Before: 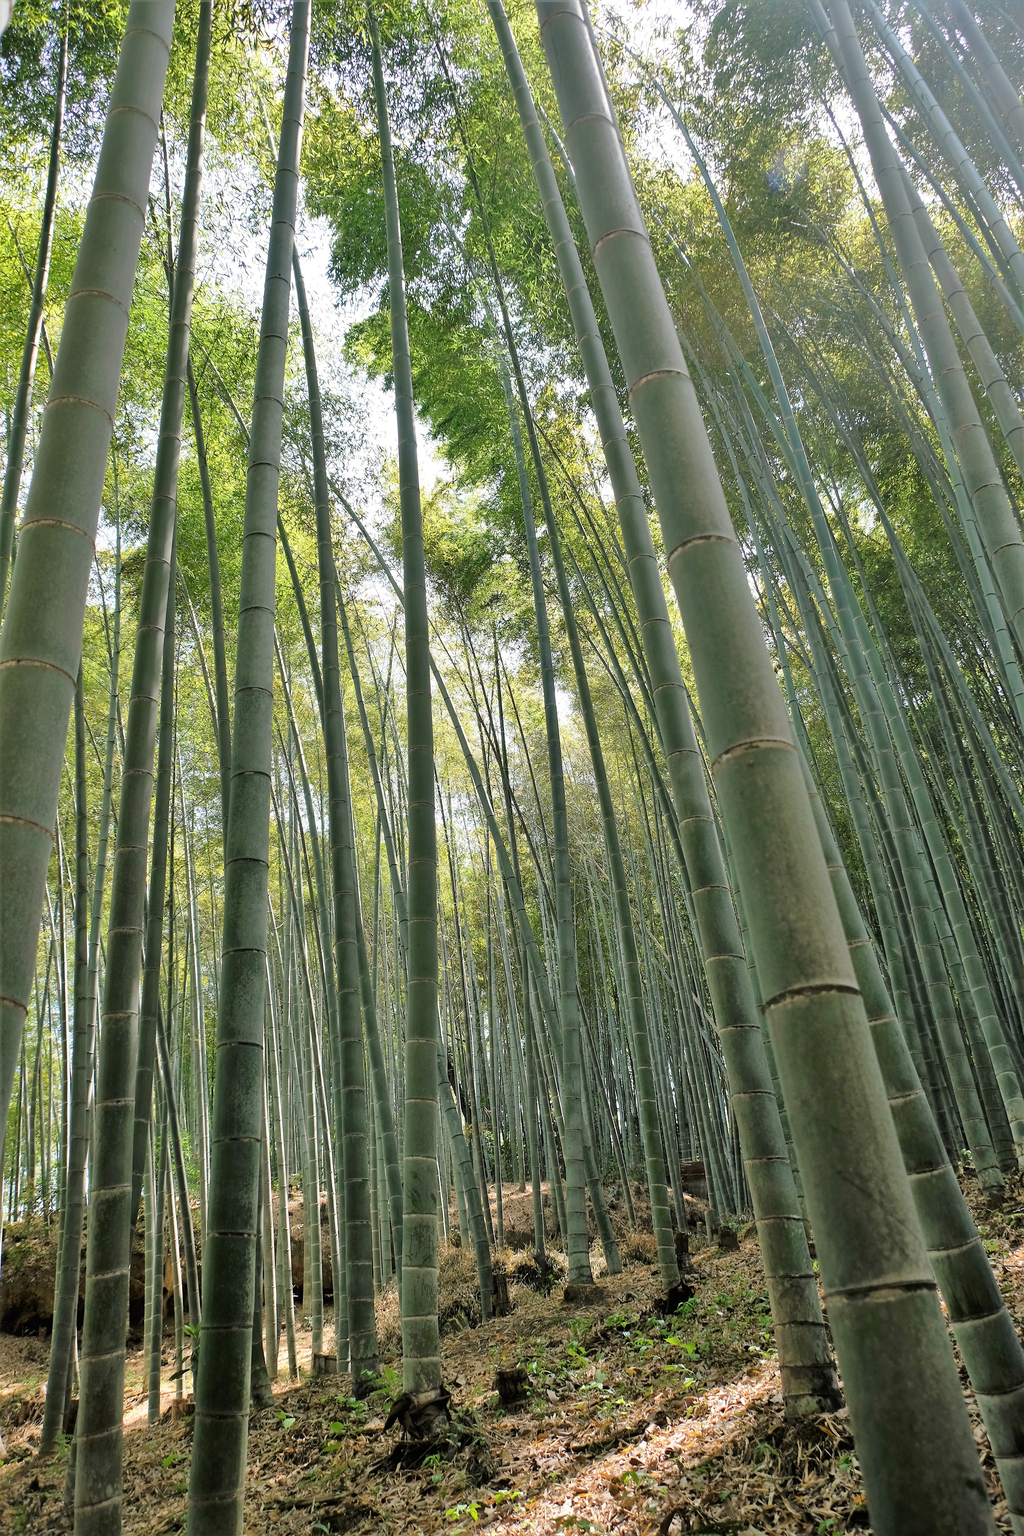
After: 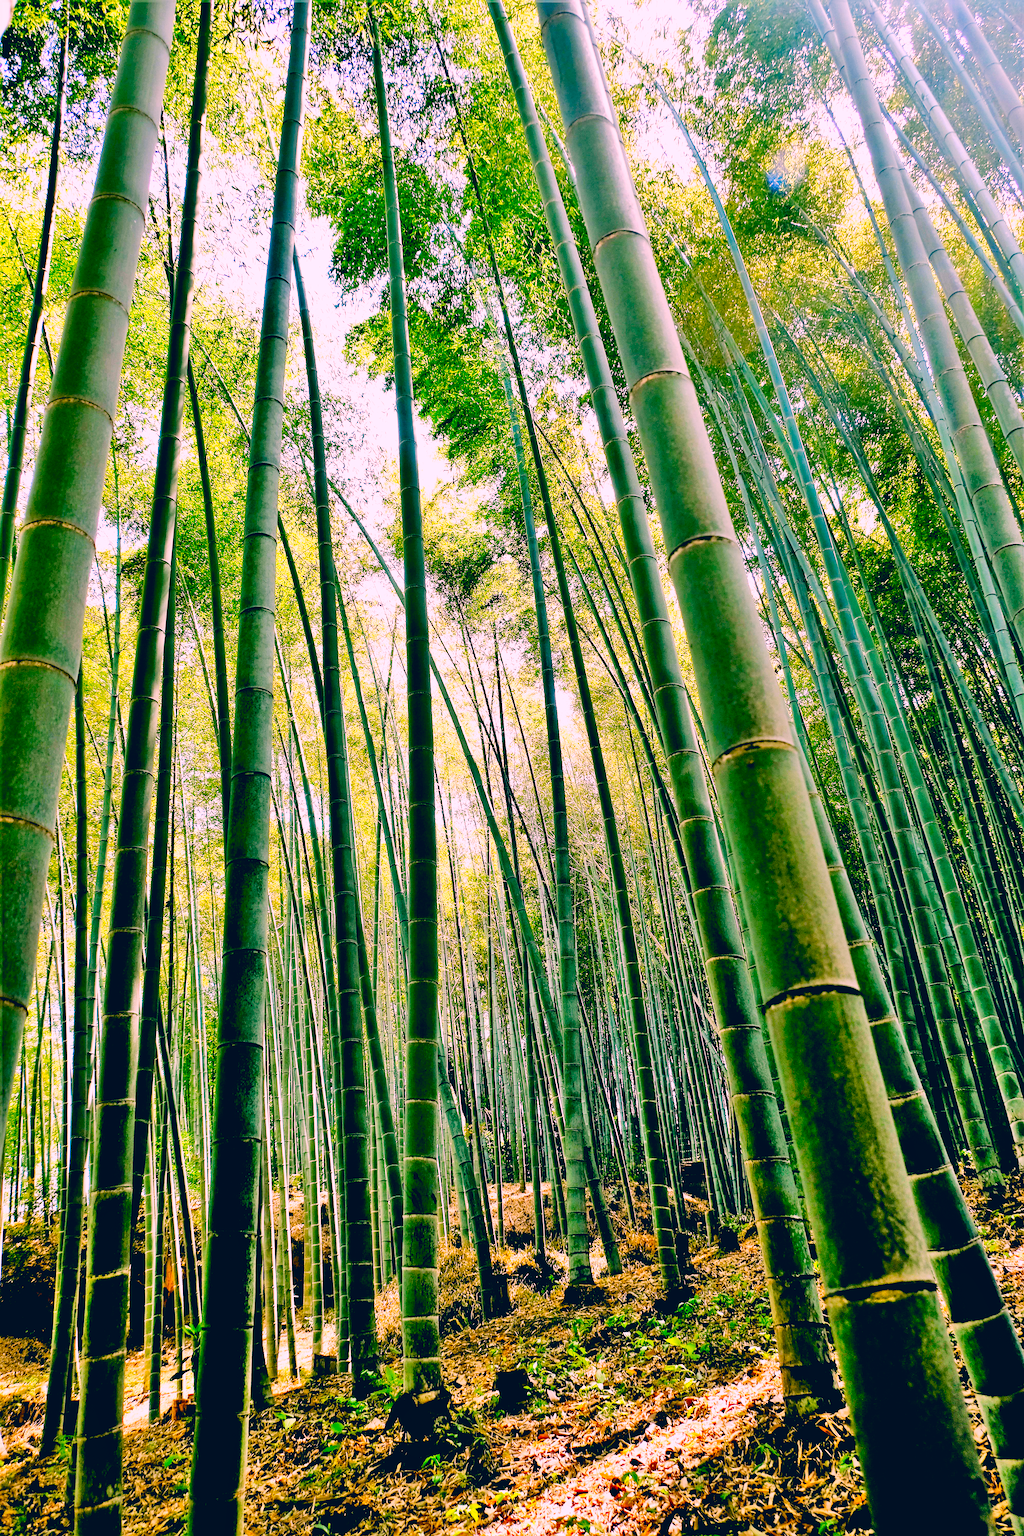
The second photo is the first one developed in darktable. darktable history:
exposure: black level correction 0.046, exposure -0.228 EV, compensate highlight preservation false
base curve: curves: ch0 [(0, 0) (0.007, 0.004) (0.027, 0.03) (0.046, 0.07) (0.207, 0.54) (0.442, 0.872) (0.673, 0.972) (1, 1)], preserve colors none
shadows and highlights: shadows 52.34, highlights -28.23, soften with gaussian
color correction: highlights a* 17.03, highlights b* 0.205, shadows a* -15.38, shadows b* -14.56, saturation 1.5
